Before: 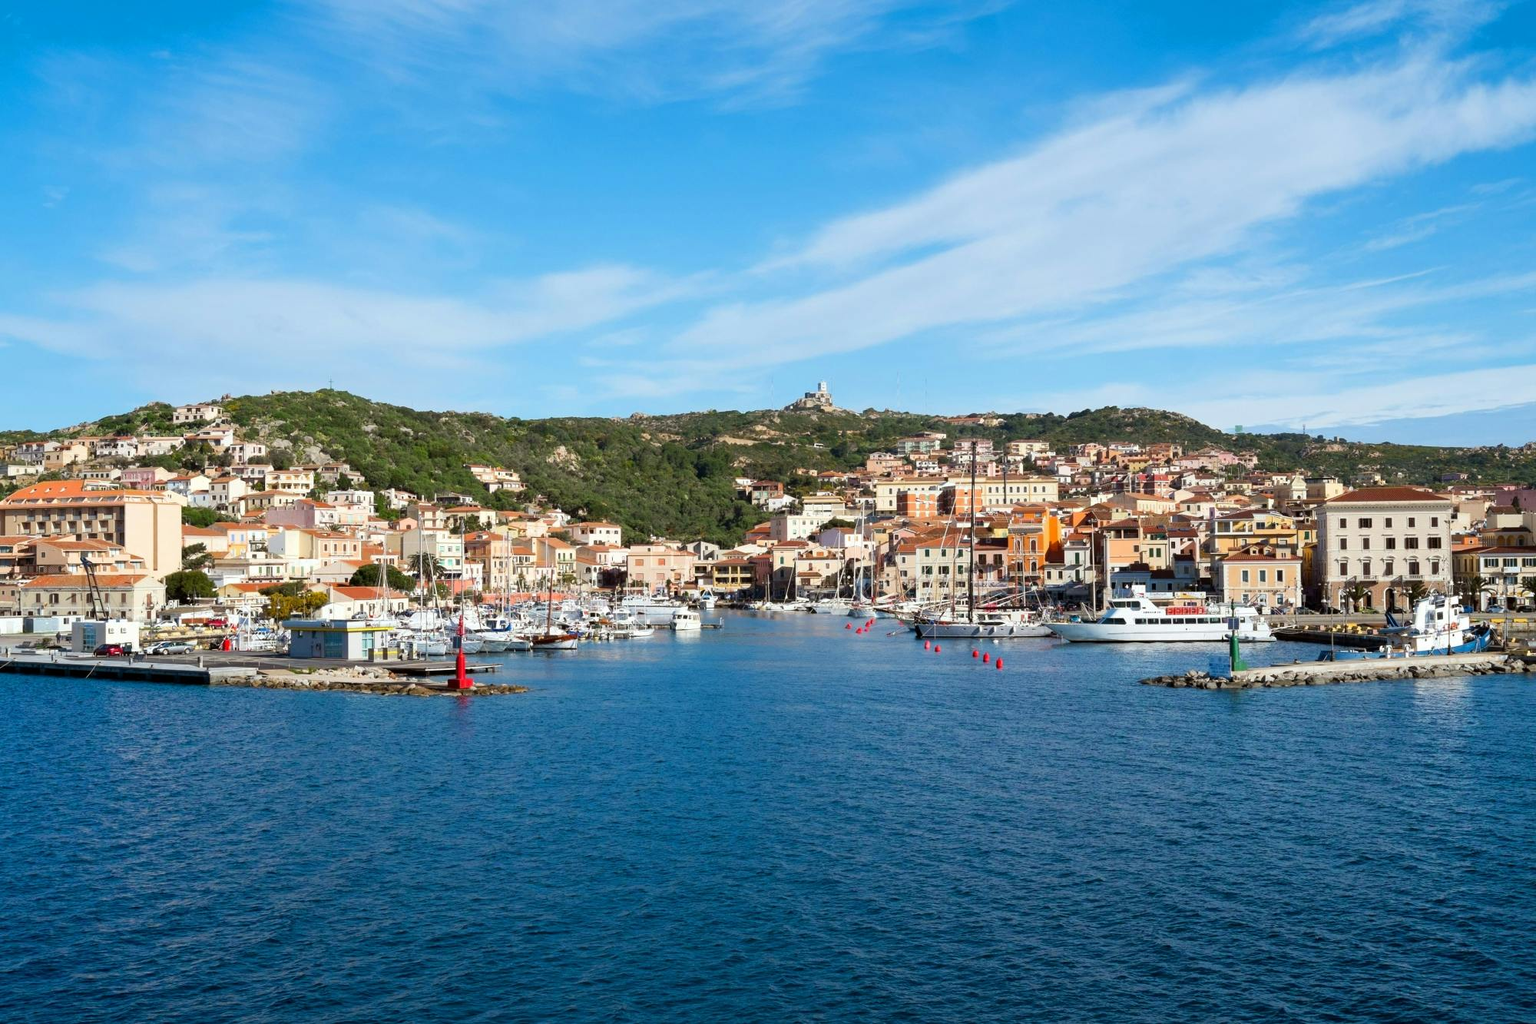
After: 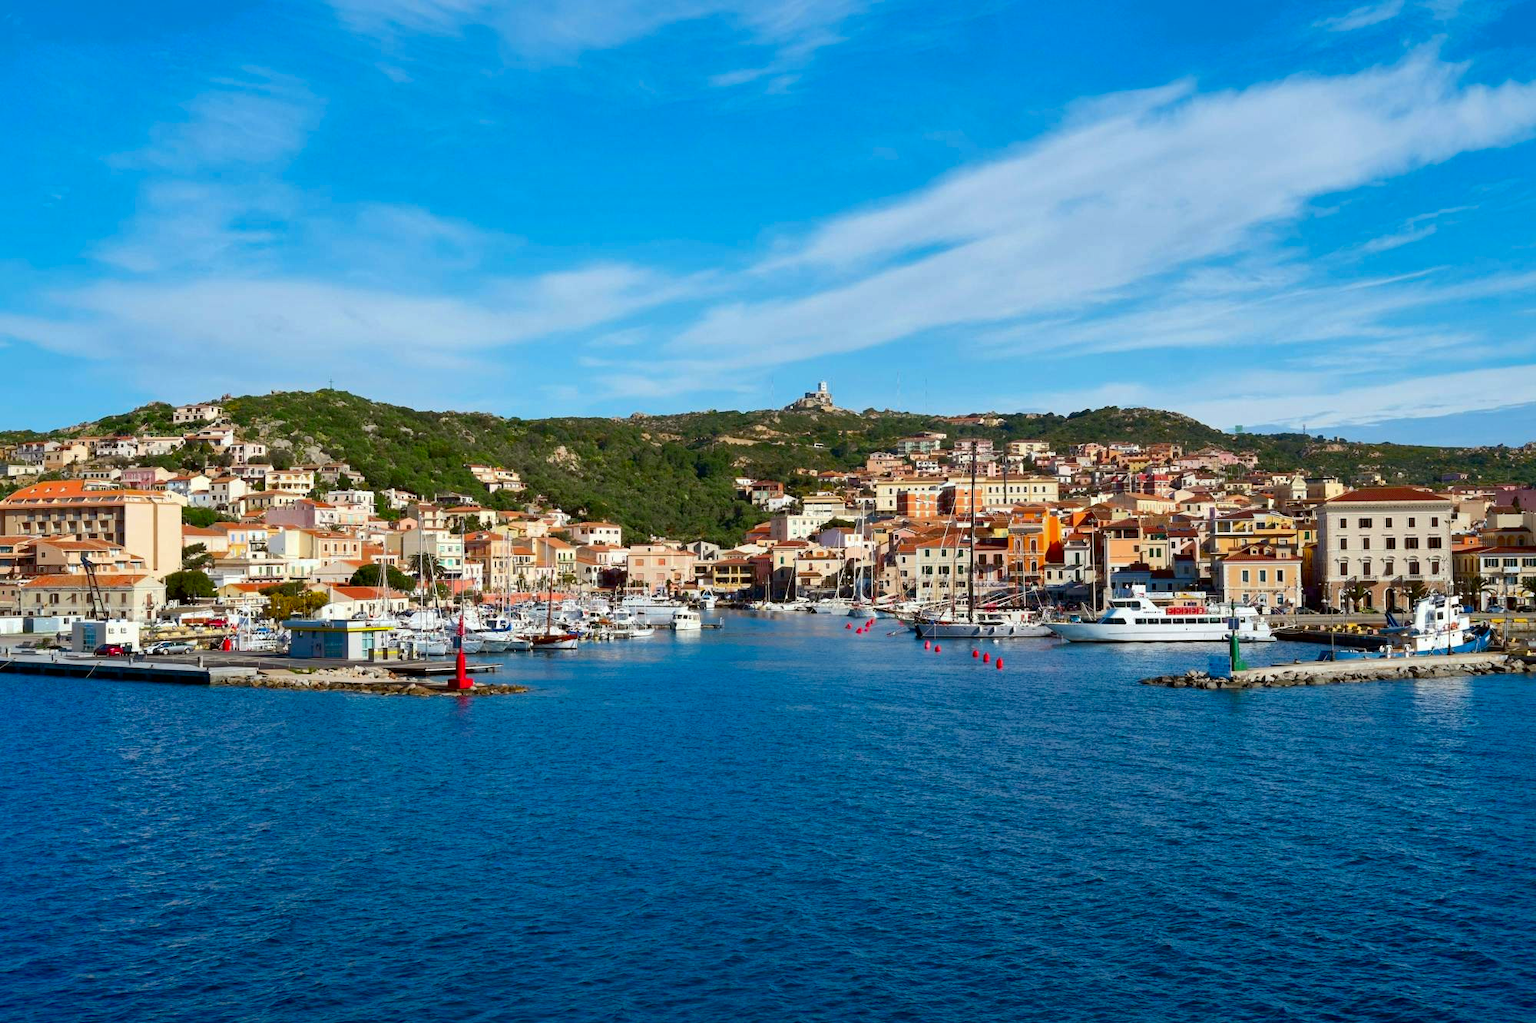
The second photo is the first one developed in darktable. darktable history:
contrast brightness saturation: contrast 0.12, brightness -0.12, saturation 0.2
shadows and highlights: on, module defaults
